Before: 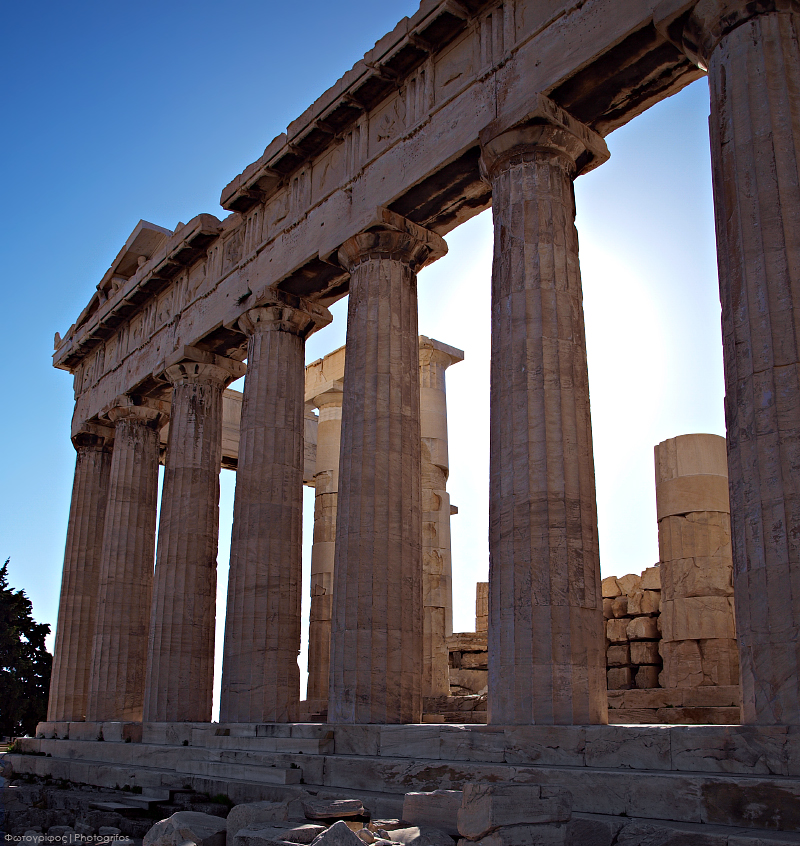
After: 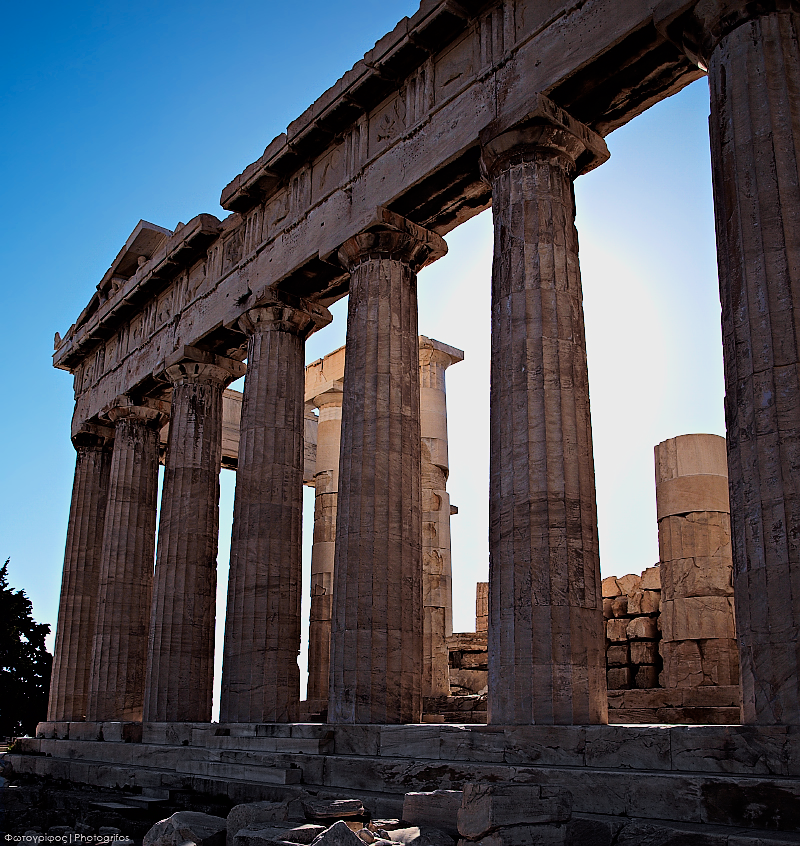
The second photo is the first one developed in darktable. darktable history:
sharpen: radius 0.983, amount 0.61
filmic rgb: black relative exposure -7.65 EV, white relative exposure 4.56 EV, threshold 5.96 EV, hardness 3.61, color science v6 (2022), iterations of high-quality reconstruction 0, enable highlight reconstruction true
color zones: curves: ch1 [(0.239, 0.552) (0.75, 0.5)]; ch2 [(0.25, 0.462) (0.749, 0.457)]
tone equalizer: -8 EV -0.716 EV, -7 EV -0.697 EV, -6 EV -0.563 EV, -5 EV -0.377 EV, -3 EV 0.399 EV, -2 EV 0.6 EV, -1 EV 0.686 EV, +0 EV 0.78 EV, edges refinement/feathering 500, mask exposure compensation -1.57 EV, preserve details no
